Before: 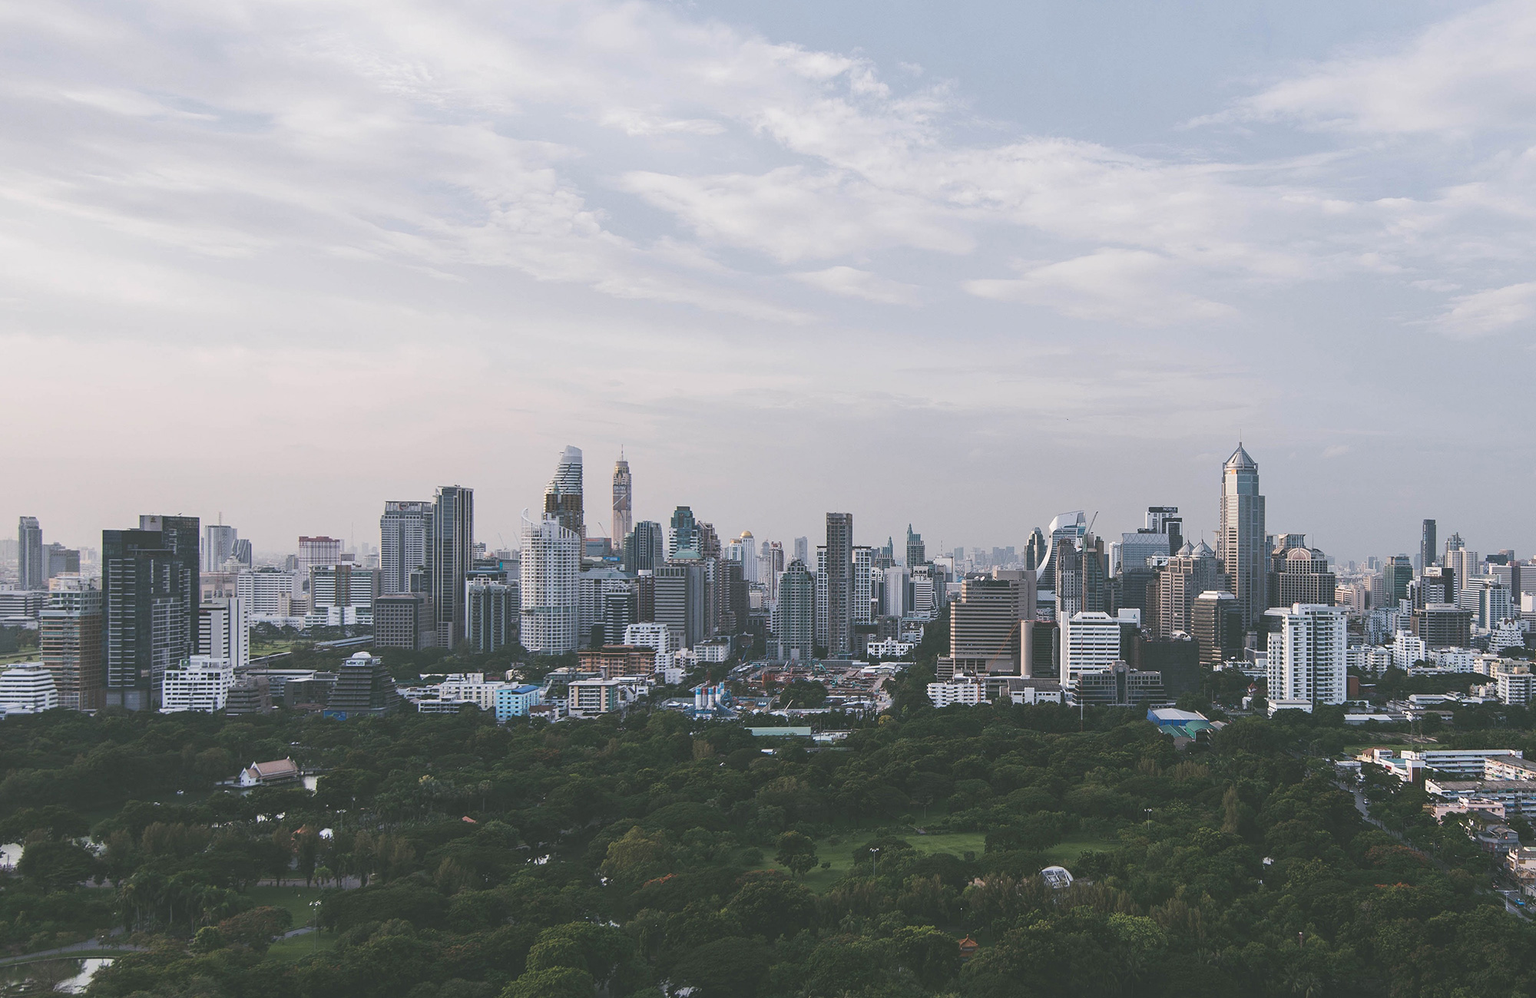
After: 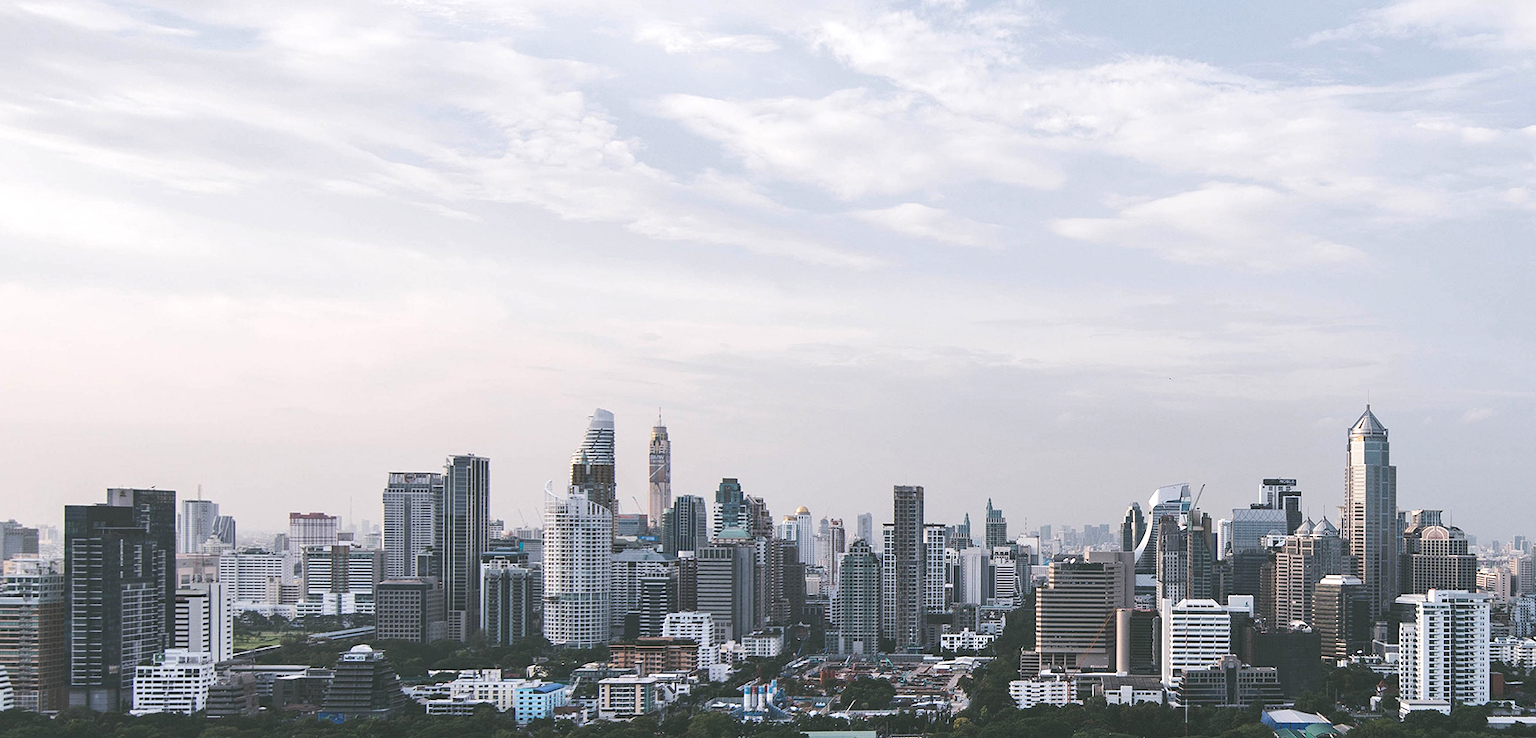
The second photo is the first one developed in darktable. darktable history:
crop: left 3.015%, top 8.969%, right 9.647%, bottom 26.457%
tone equalizer: -8 EV -0.417 EV, -7 EV -0.389 EV, -6 EV -0.333 EV, -5 EV -0.222 EV, -3 EV 0.222 EV, -2 EV 0.333 EV, -1 EV 0.389 EV, +0 EV 0.417 EV, edges refinement/feathering 500, mask exposure compensation -1.57 EV, preserve details no
